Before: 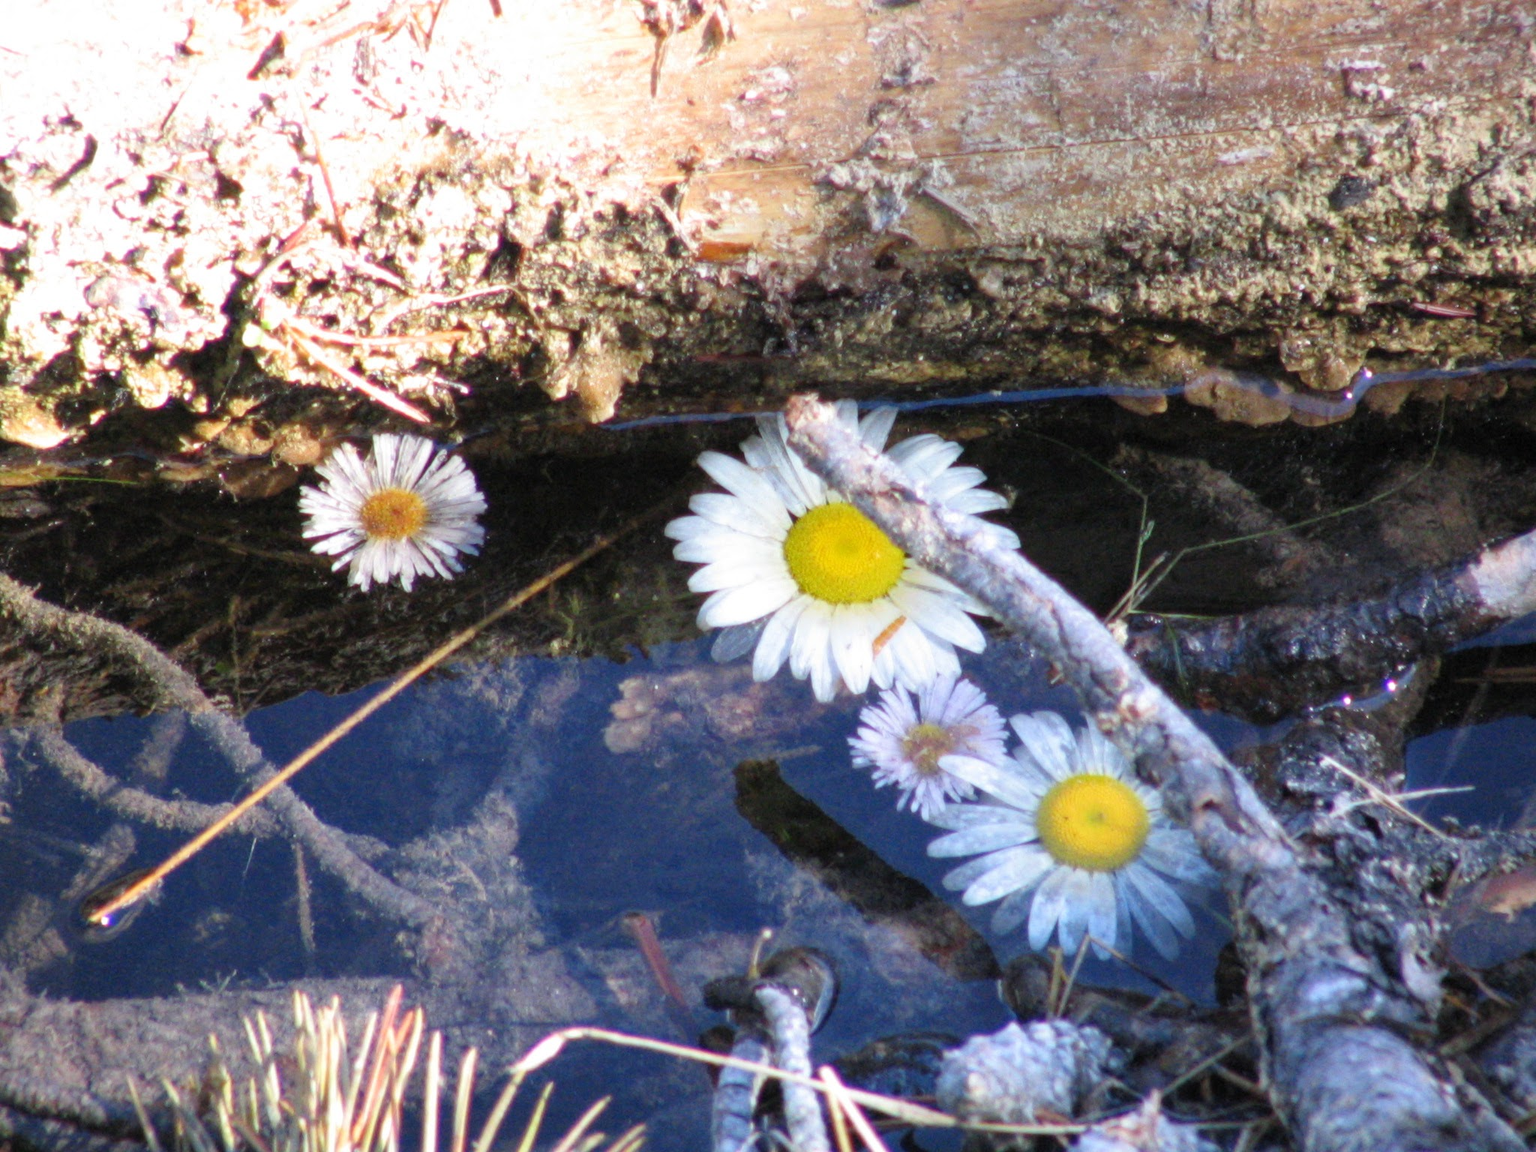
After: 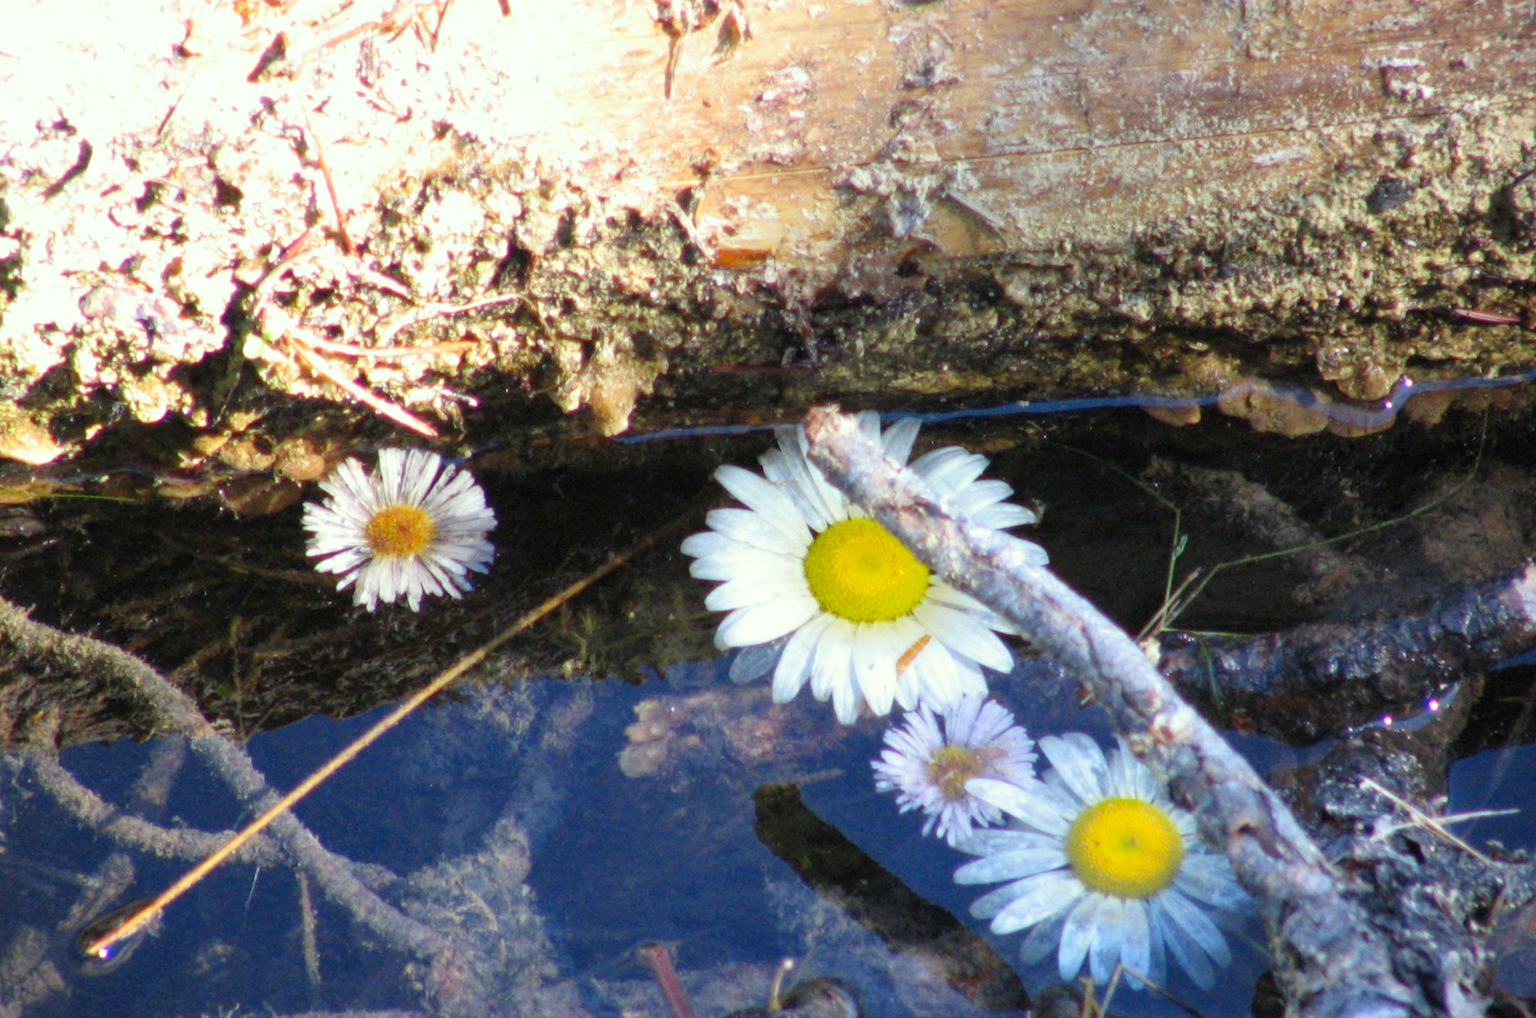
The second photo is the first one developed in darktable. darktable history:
crop and rotate: angle 0.203°, left 0.217%, right 2.68%, bottom 14.153%
color correction: highlights a* -4.79, highlights b* 5.04, saturation 0.939
contrast brightness saturation: saturation 0.176
